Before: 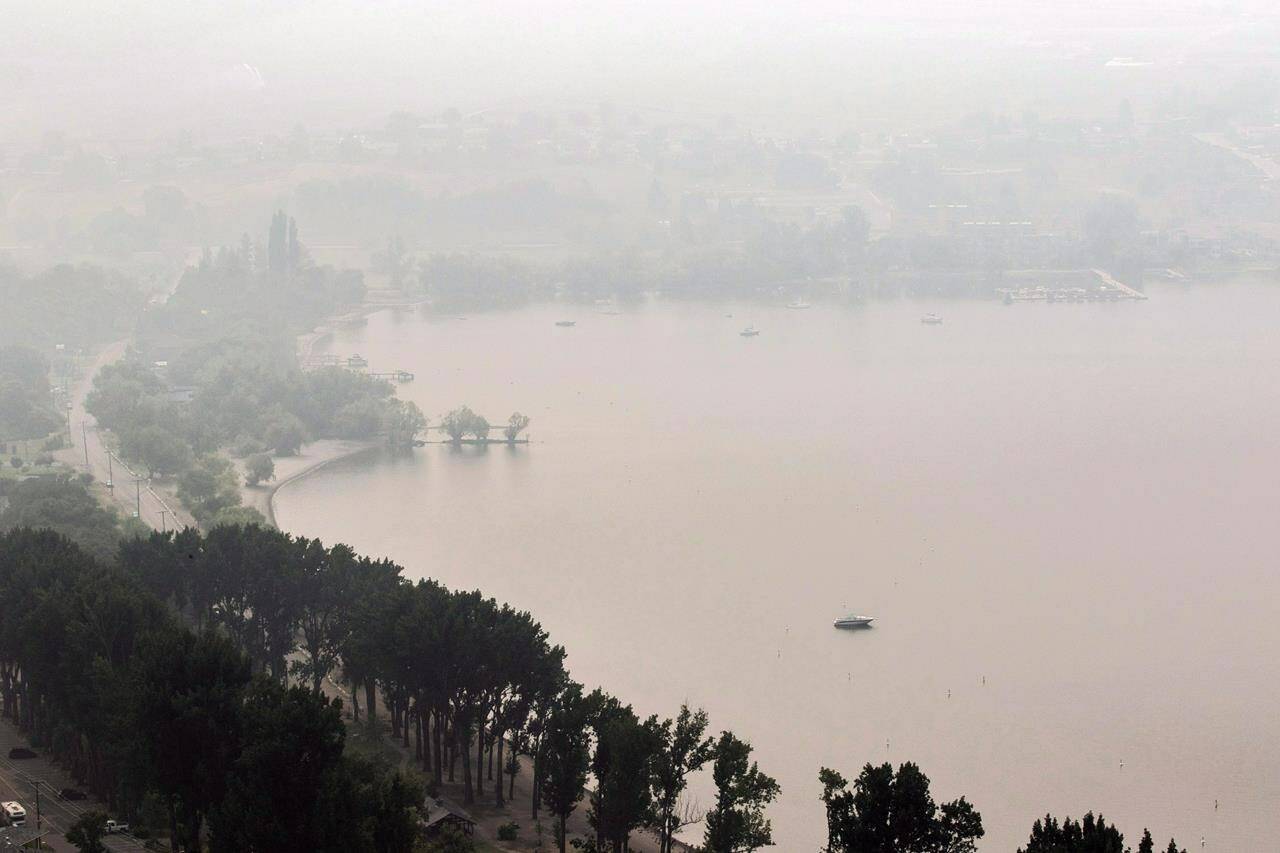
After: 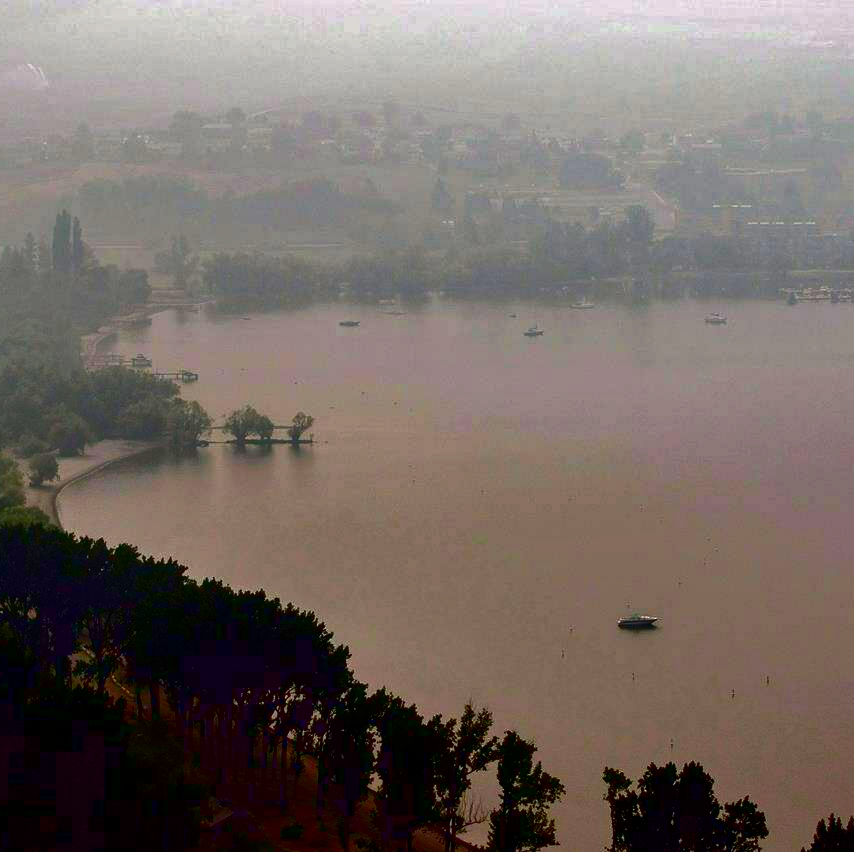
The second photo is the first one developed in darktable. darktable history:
crop: left 16.898%, right 16.307%
contrast brightness saturation: brightness -0.982, saturation 0.997
shadows and highlights: on, module defaults
